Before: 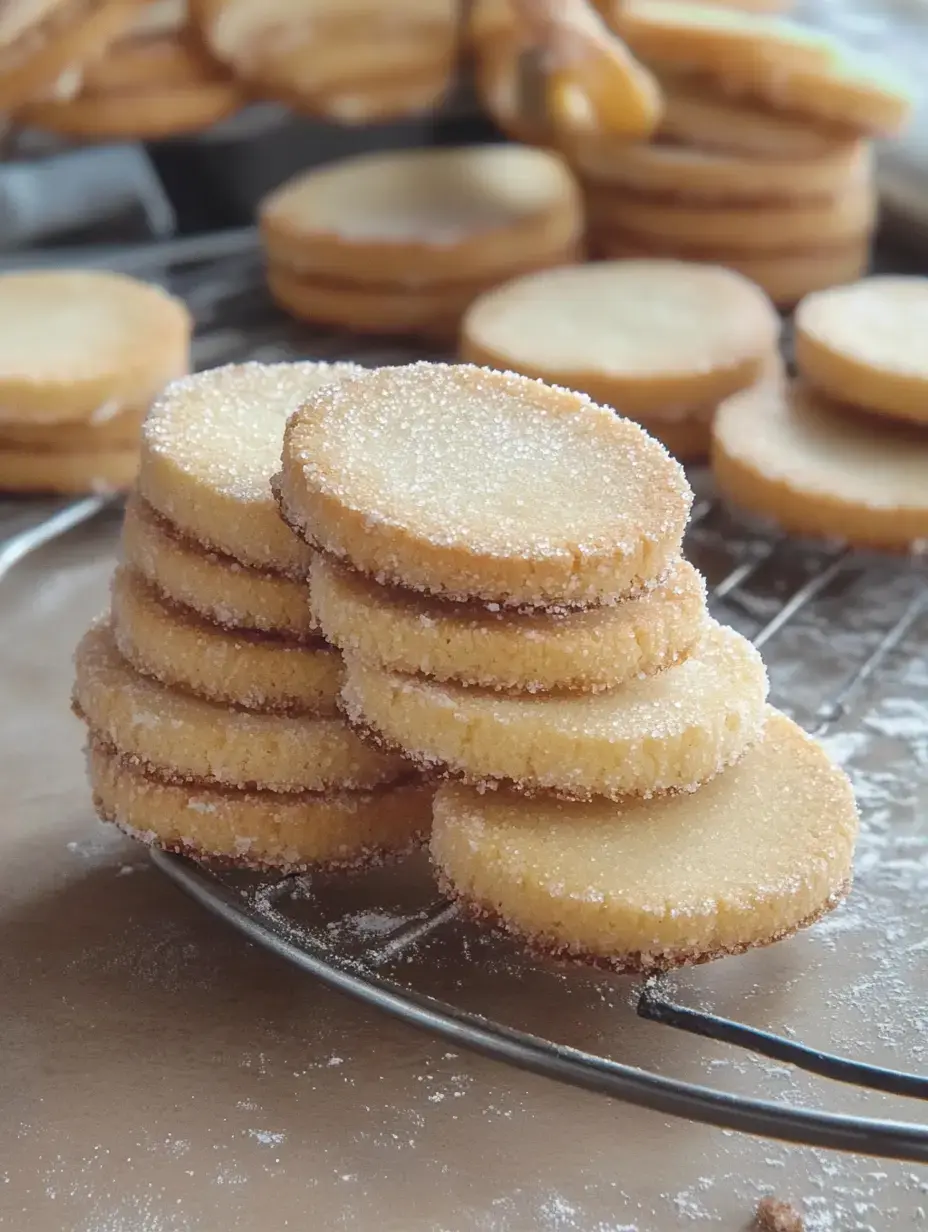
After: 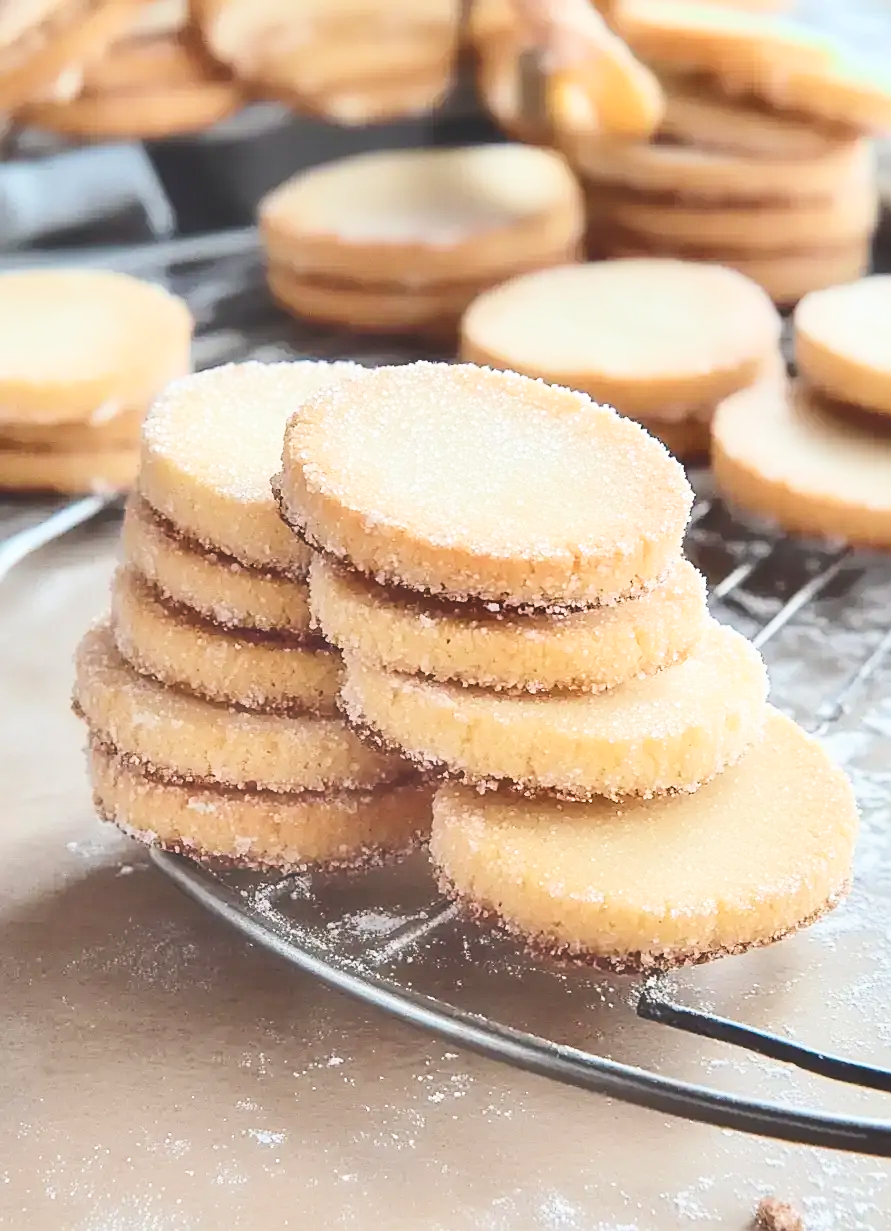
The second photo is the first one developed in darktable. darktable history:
exposure: black level correction 0, exposure 1.2 EV, compensate exposure bias true, compensate highlight preservation false
crop: right 3.962%, bottom 0.047%
tone curve: curves: ch0 [(0, 0) (0.003, 0.156) (0.011, 0.156) (0.025, 0.161) (0.044, 0.164) (0.069, 0.178) (0.1, 0.201) (0.136, 0.229) (0.177, 0.263) (0.224, 0.301) (0.277, 0.355) (0.335, 0.415) (0.399, 0.48) (0.468, 0.561) (0.543, 0.647) (0.623, 0.735) (0.709, 0.819) (0.801, 0.893) (0.898, 0.953) (1, 1)], color space Lab, independent channels, preserve colors none
shadows and highlights: low approximation 0.01, soften with gaussian
sharpen: on, module defaults
haze removal: strength -0.098, compatibility mode true, adaptive false
filmic rgb: black relative exposure -8.02 EV, white relative exposure 3.91 EV, threshold 5.96 EV, hardness 4.27, enable highlight reconstruction true
